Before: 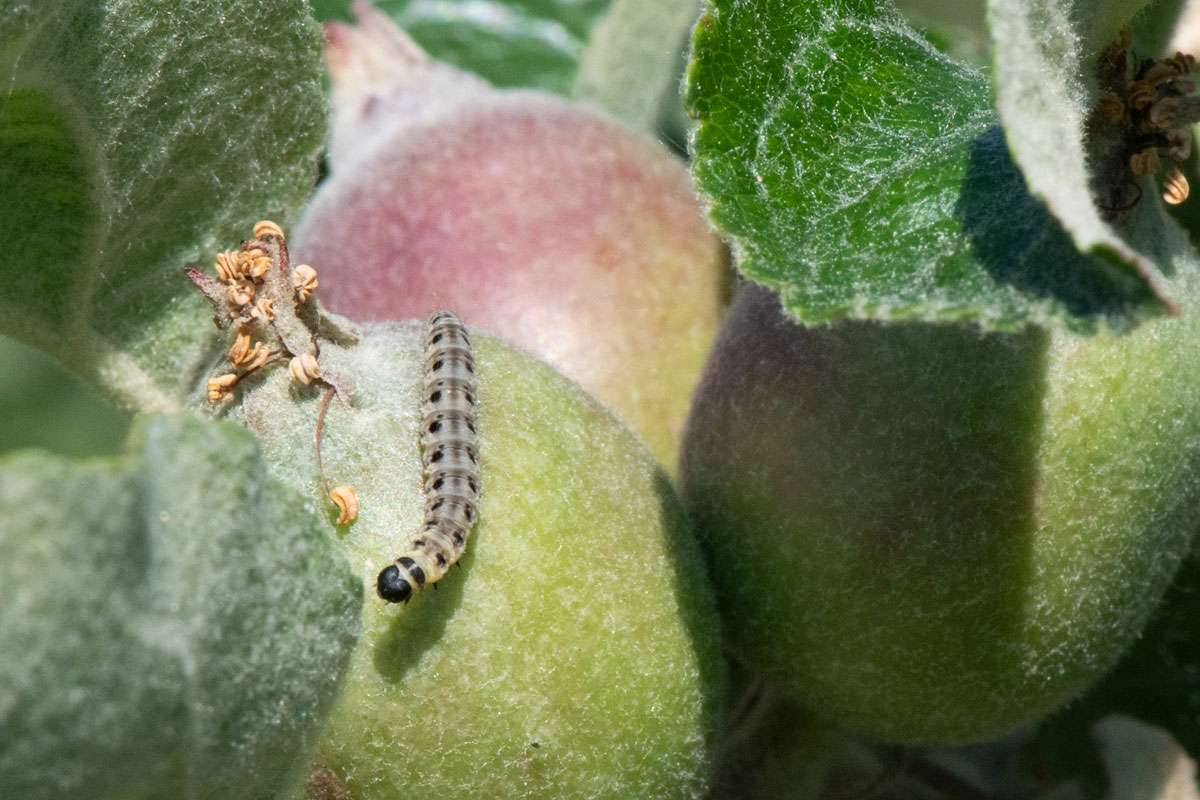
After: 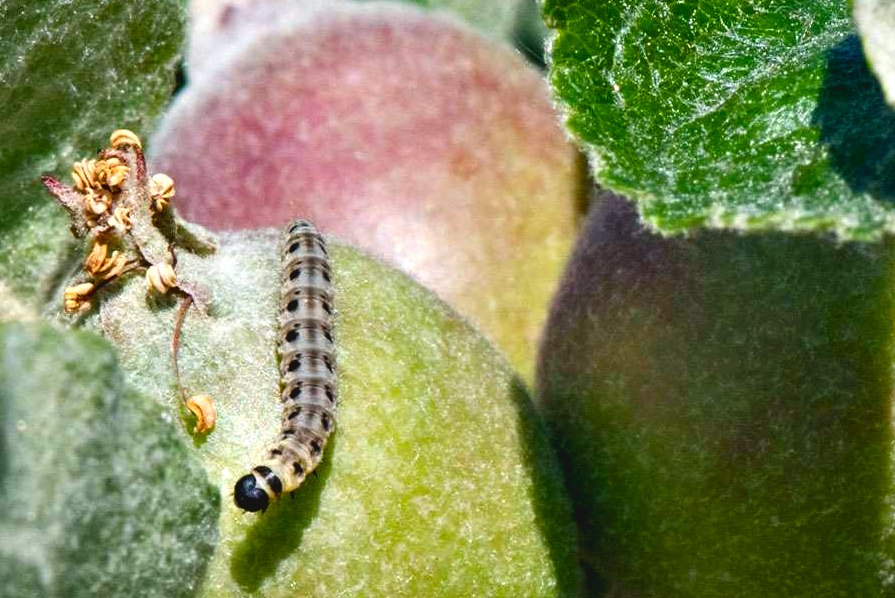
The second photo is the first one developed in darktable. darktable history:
crop and rotate: left 11.935%, top 11.414%, right 13.402%, bottom 13.759%
contrast equalizer: octaves 7, y [[0.6 ×6], [0.55 ×6], [0 ×6], [0 ×6], [0 ×6]]
color balance rgb: global offset › luminance 0.7%, perceptual saturation grading › global saturation 20%, perceptual saturation grading › highlights -24.962%, perceptual saturation grading › shadows 24.791%, global vibrance 34.352%
